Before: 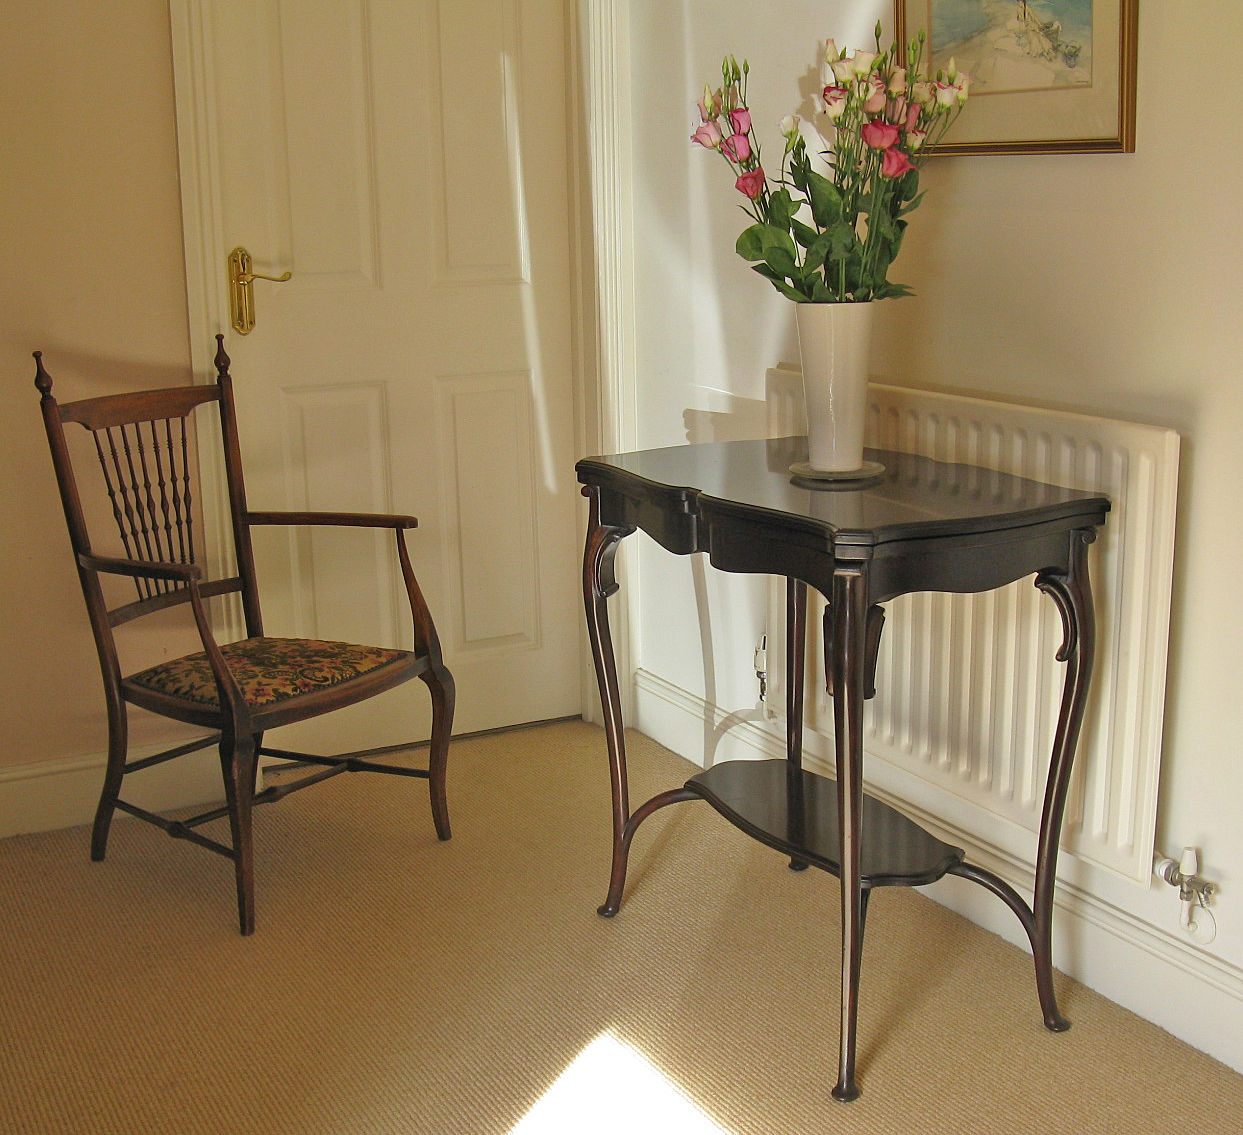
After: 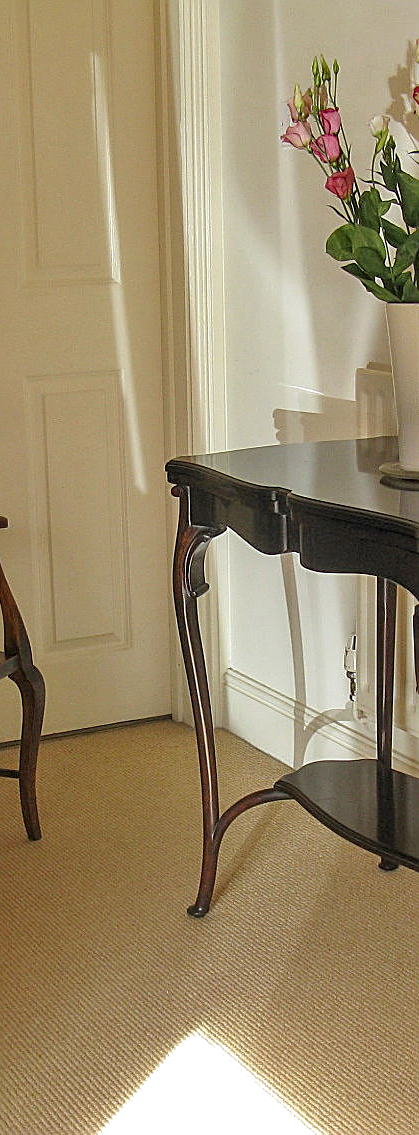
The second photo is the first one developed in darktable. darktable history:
local contrast: on, module defaults
sharpen: on, module defaults
crop: left 33.002%, right 33.243%
color correction: highlights b* 0.01
exposure: black level correction 0.001, compensate highlight preservation false
